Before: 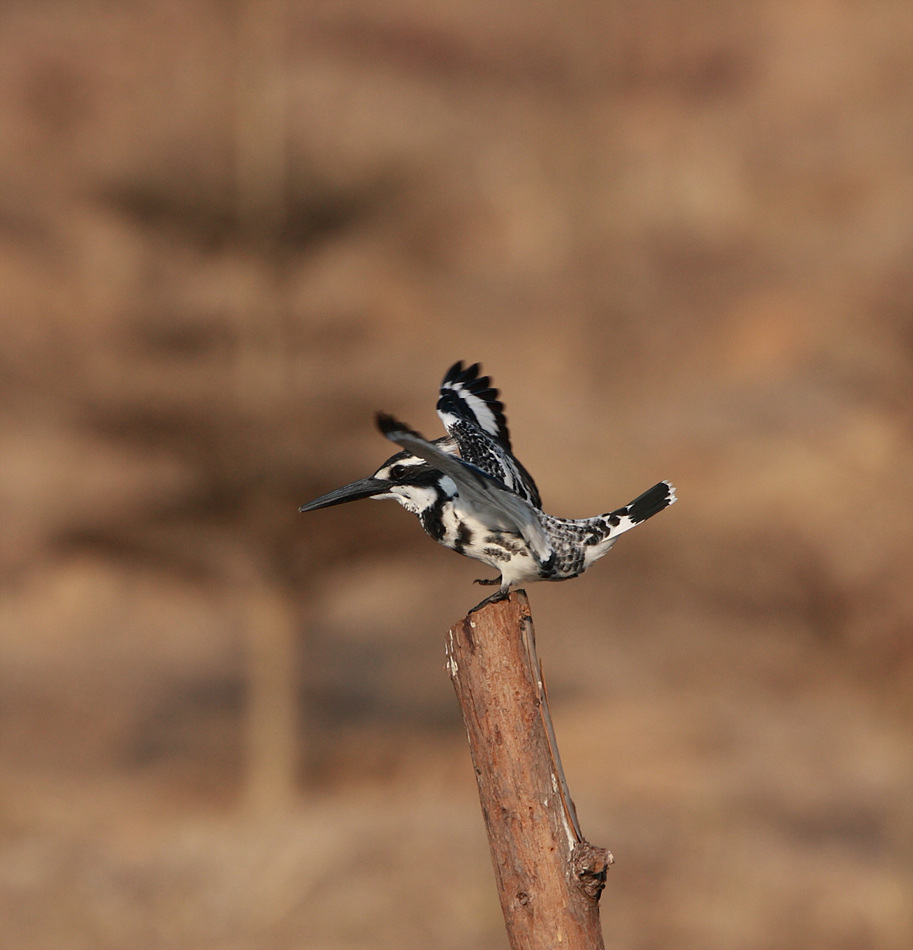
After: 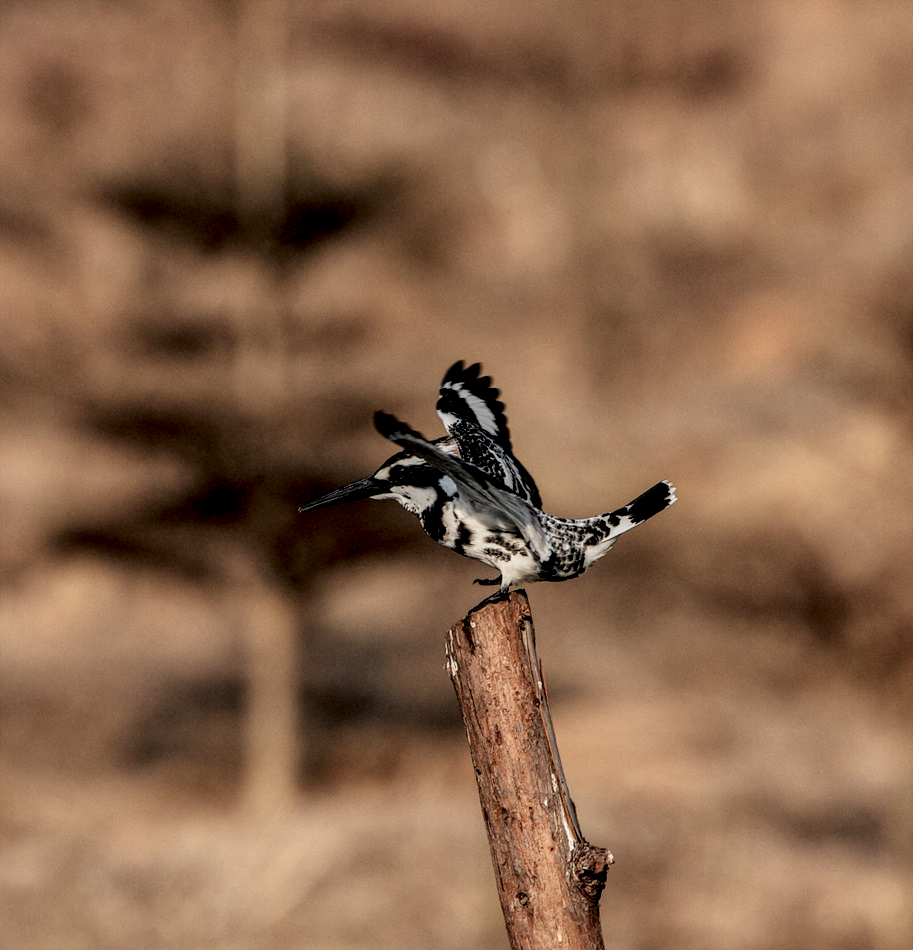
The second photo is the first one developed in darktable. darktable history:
local contrast: highlights 12%, shadows 38%, detail 183%, midtone range 0.471
filmic rgb: black relative exposure -5 EV, hardness 2.88, contrast 1.3, highlights saturation mix -30%
